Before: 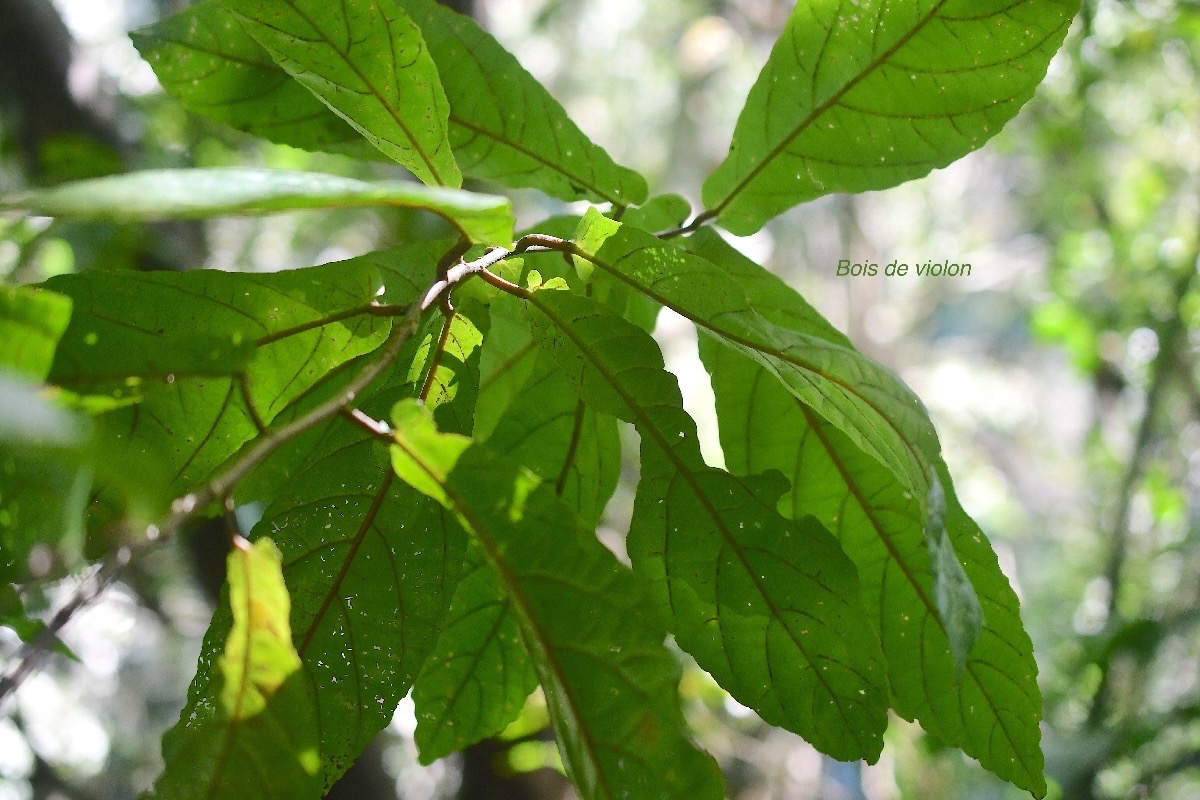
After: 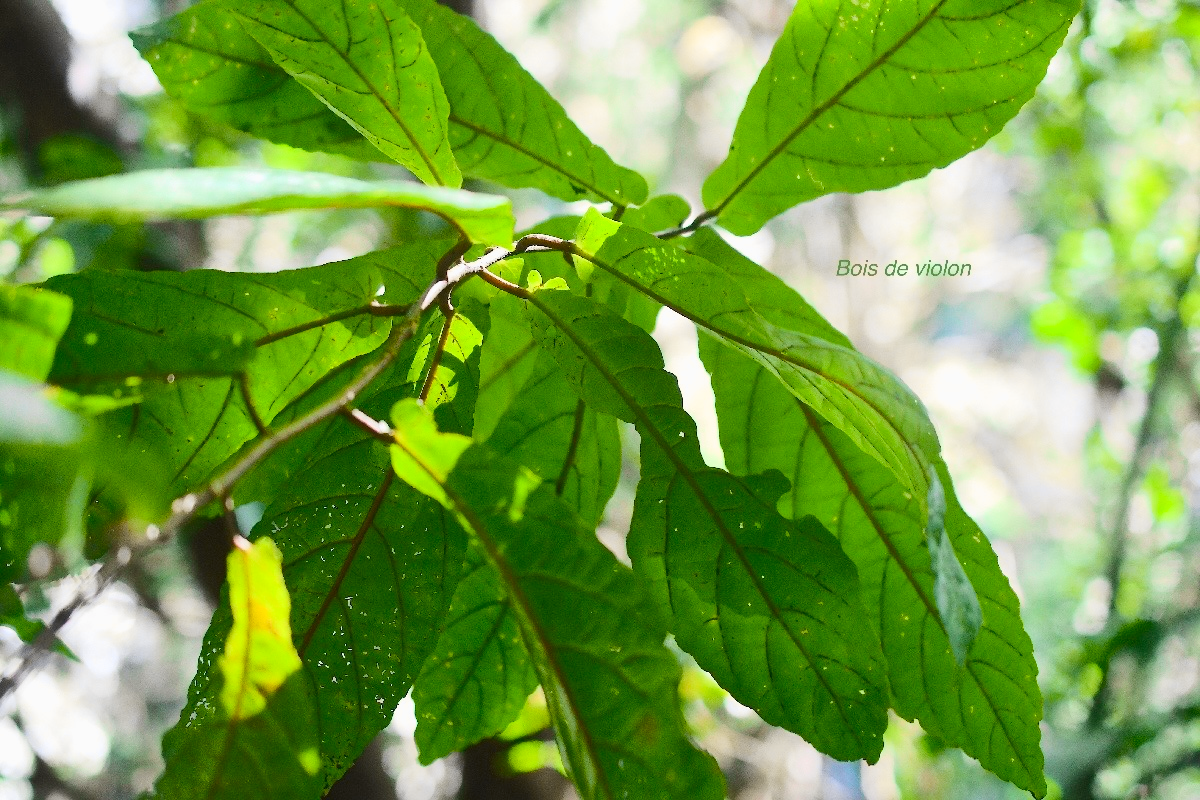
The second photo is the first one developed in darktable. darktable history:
tone curve: curves: ch0 [(0, 0.023) (0.103, 0.087) (0.277, 0.28) (0.46, 0.554) (0.569, 0.68) (0.735, 0.843) (0.994, 0.984)]; ch1 [(0, 0) (0.324, 0.285) (0.456, 0.438) (0.488, 0.497) (0.512, 0.503) (0.535, 0.535) (0.599, 0.606) (0.715, 0.738) (1, 1)]; ch2 [(0, 0) (0.369, 0.388) (0.449, 0.431) (0.478, 0.471) (0.502, 0.503) (0.55, 0.553) (0.603, 0.602) (0.656, 0.713) (1, 1)], color space Lab, independent channels, preserve colors none
color balance rgb: perceptual saturation grading › global saturation 0.94%, perceptual saturation grading › mid-tones 11.601%
